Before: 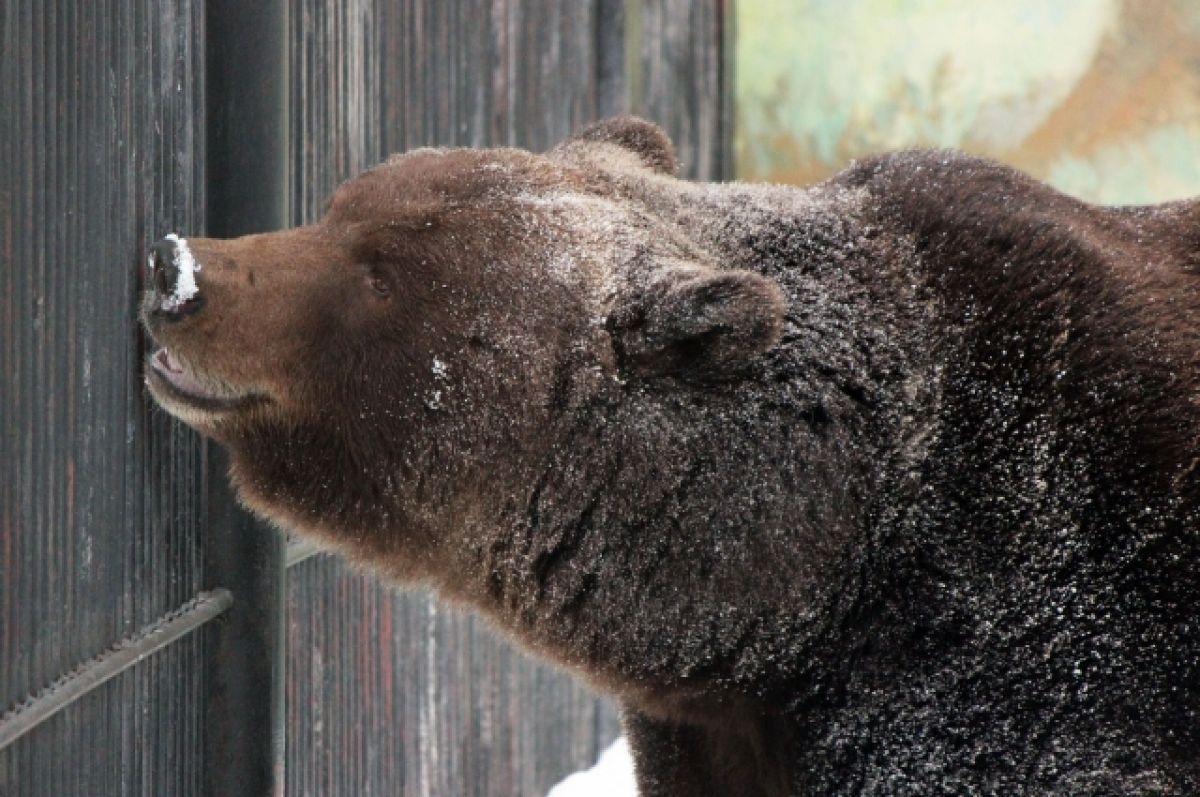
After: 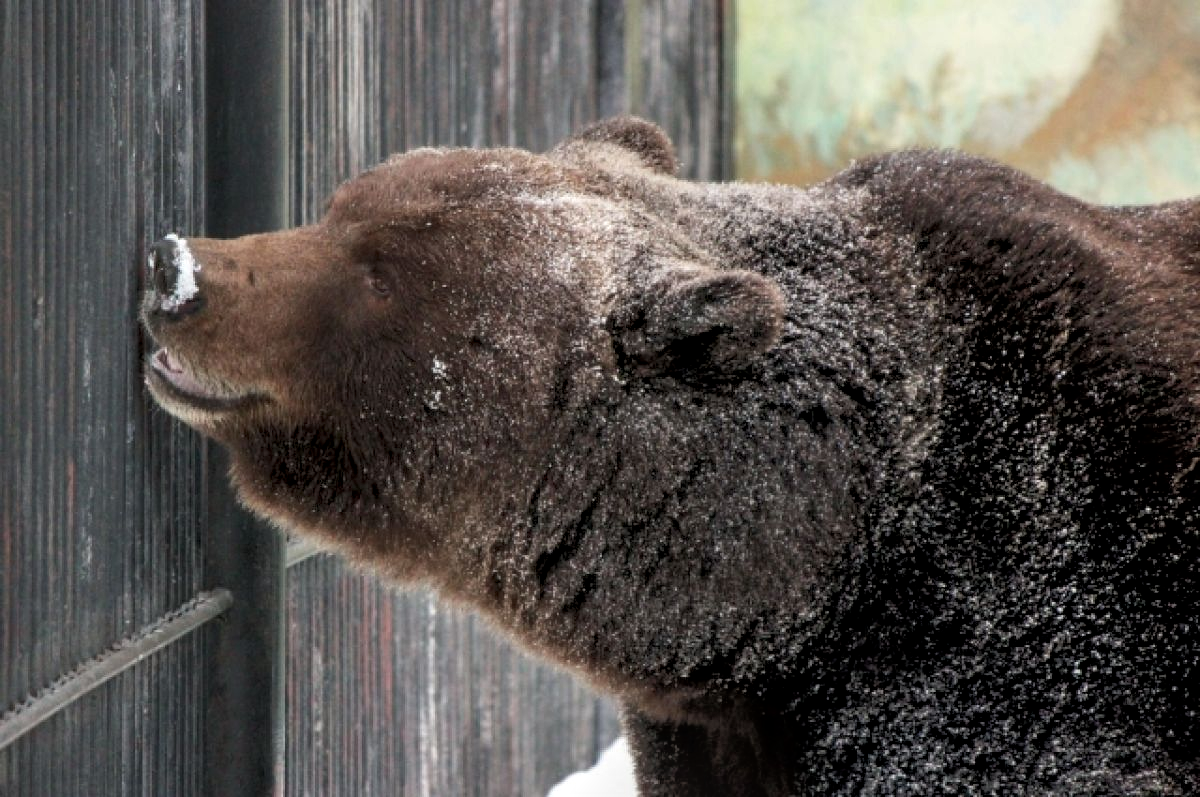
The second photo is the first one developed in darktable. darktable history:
tone equalizer: -8 EV -1.87 EV, -7 EV -1.13 EV, -6 EV -1.59 EV
local contrast: detail 130%
